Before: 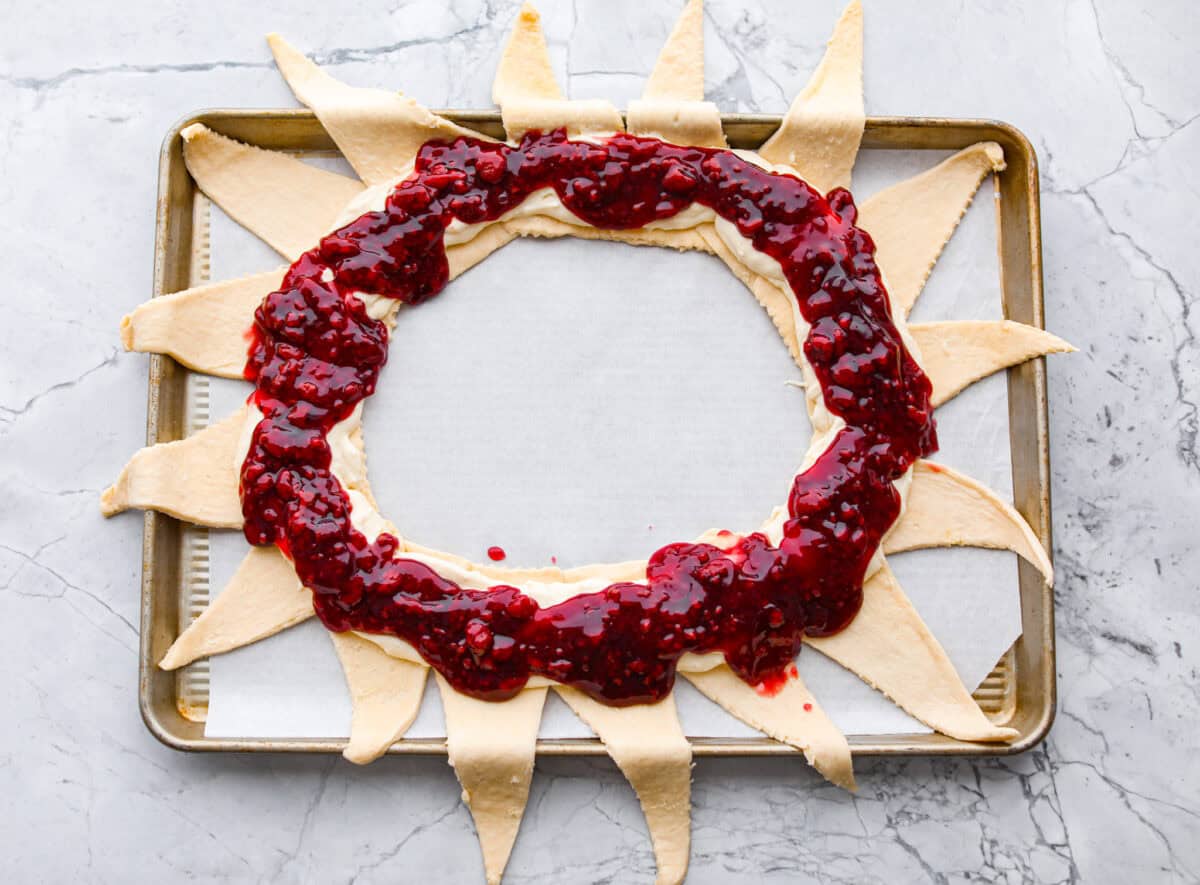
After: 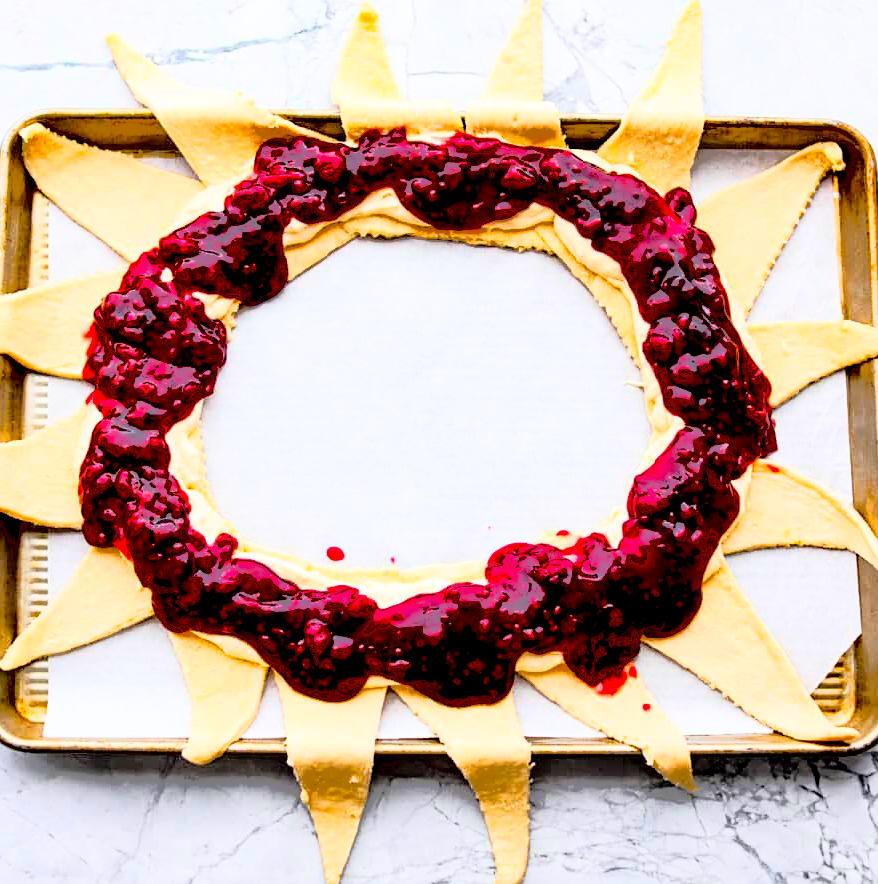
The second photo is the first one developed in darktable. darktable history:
sharpen: amount 0.2
shadows and highlights: shadows 40, highlights -60
rgb curve: curves: ch0 [(0, 0) (0.21, 0.15) (0.24, 0.21) (0.5, 0.75) (0.75, 0.96) (0.89, 0.99) (1, 1)]; ch1 [(0, 0.02) (0.21, 0.13) (0.25, 0.2) (0.5, 0.67) (0.75, 0.9) (0.89, 0.97) (1, 1)]; ch2 [(0, 0.02) (0.21, 0.13) (0.25, 0.2) (0.5, 0.67) (0.75, 0.9) (0.89, 0.97) (1, 1)], compensate middle gray true
crop: left 13.443%, right 13.31%
exposure: black level correction 0.047, exposure 0.013 EV, compensate highlight preservation false
